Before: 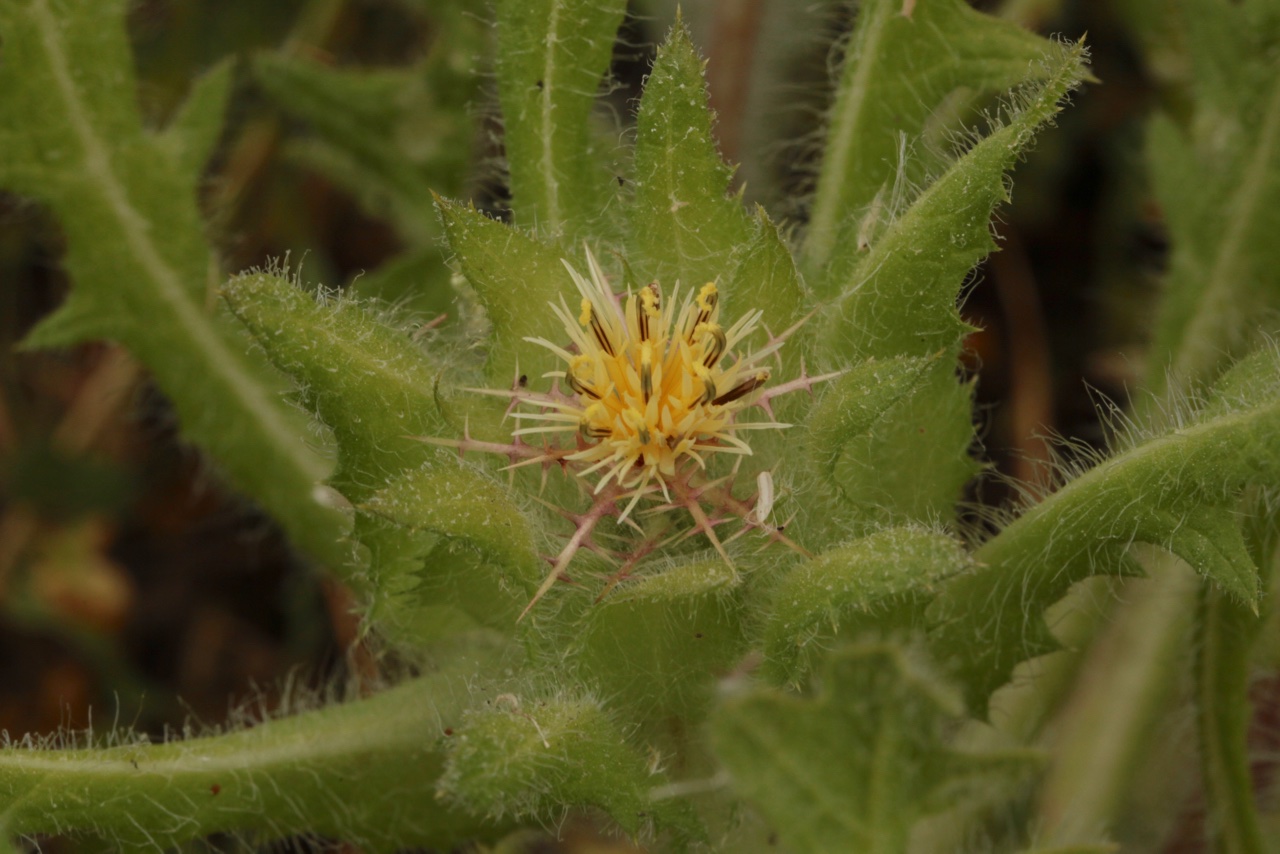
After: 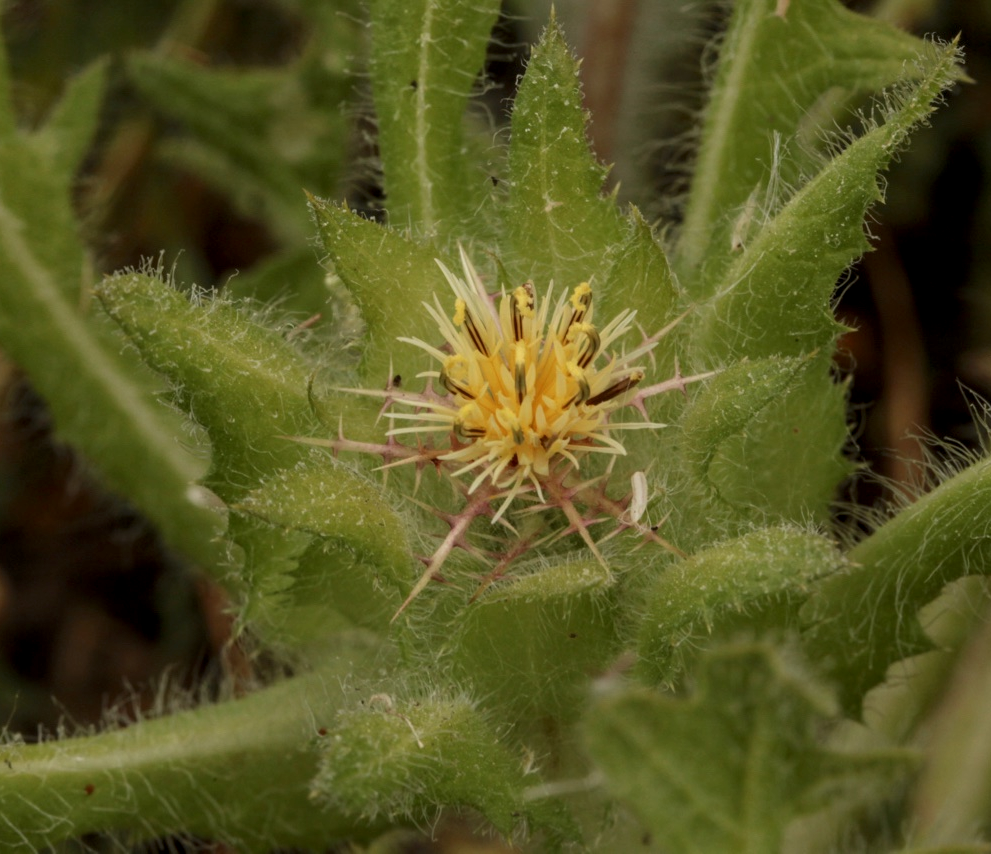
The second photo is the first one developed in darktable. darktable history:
crop: left 9.88%, right 12.664%
local contrast: detail 130%
